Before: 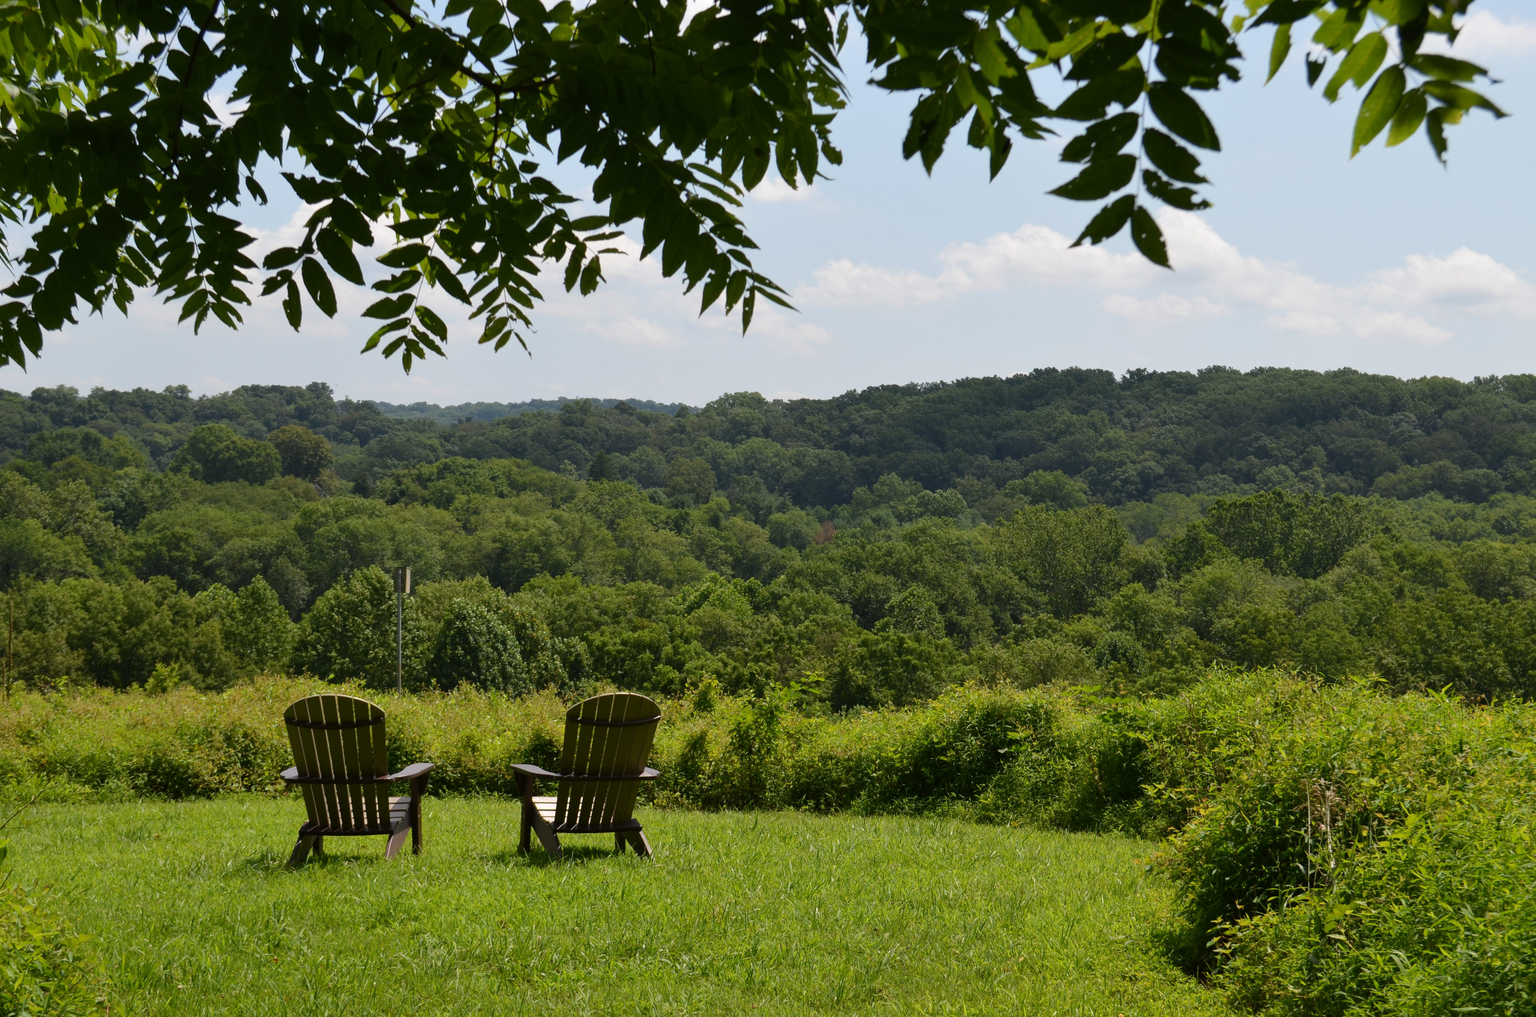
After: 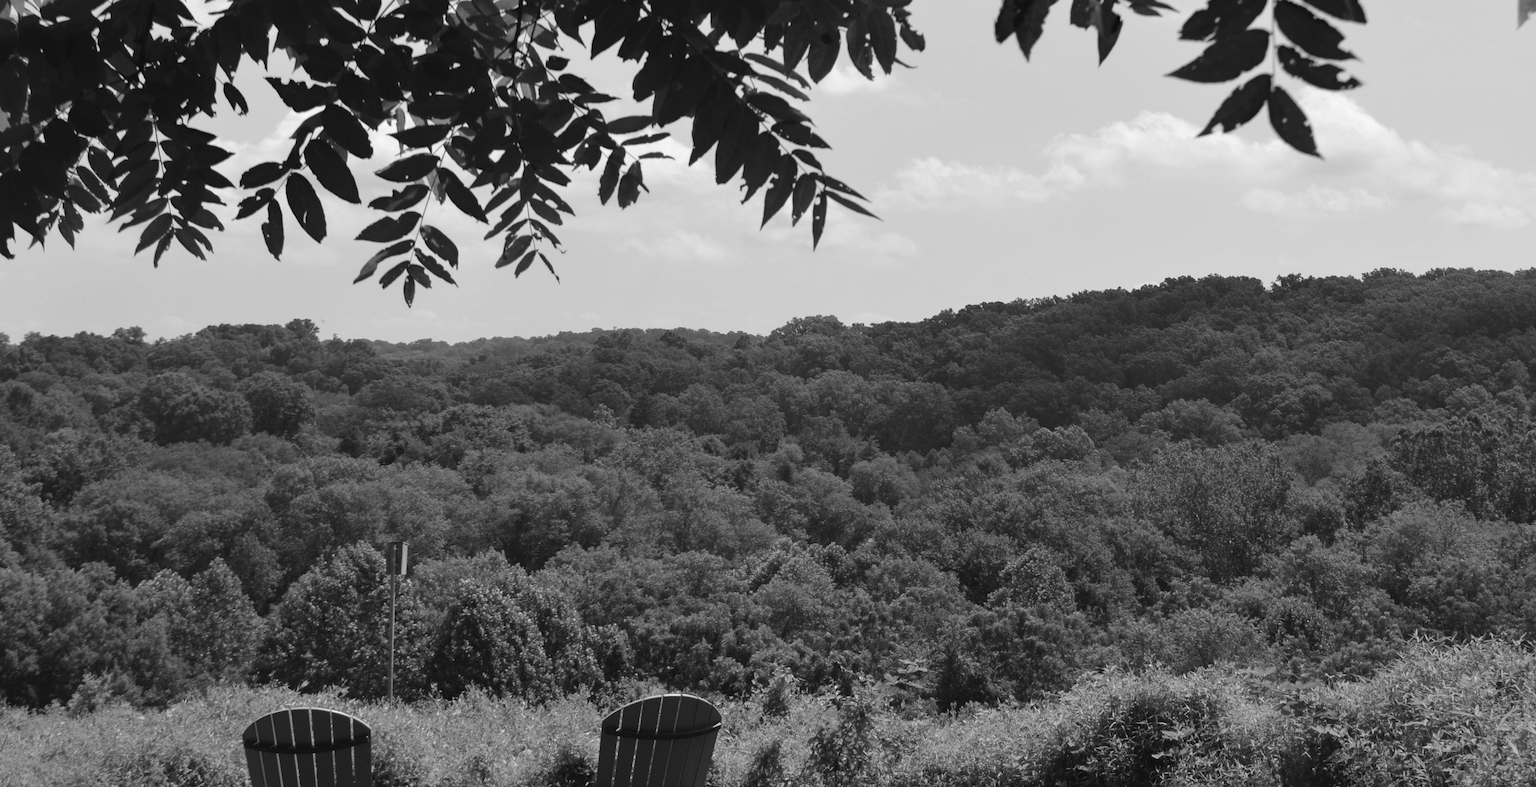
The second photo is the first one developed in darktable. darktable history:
crop: left 3.015%, top 8.969%, right 9.647%, bottom 26.457%
color correction: highlights a* 9.03, highlights b* 8.71, shadows a* 40, shadows b* 40, saturation 0.8
rotate and perspective: rotation -1.68°, lens shift (vertical) -0.146, crop left 0.049, crop right 0.912, crop top 0.032, crop bottom 0.96
haze removal: compatibility mode true, adaptive false
color balance rgb: shadows lift › chroma 2%, shadows lift › hue 50°, power › hue 60°, highlights gain › chroma 1%, highlights gain › hue 60°, global offset › luminance 0.25%, global vibrance 30%
monochrome: size 3.1
